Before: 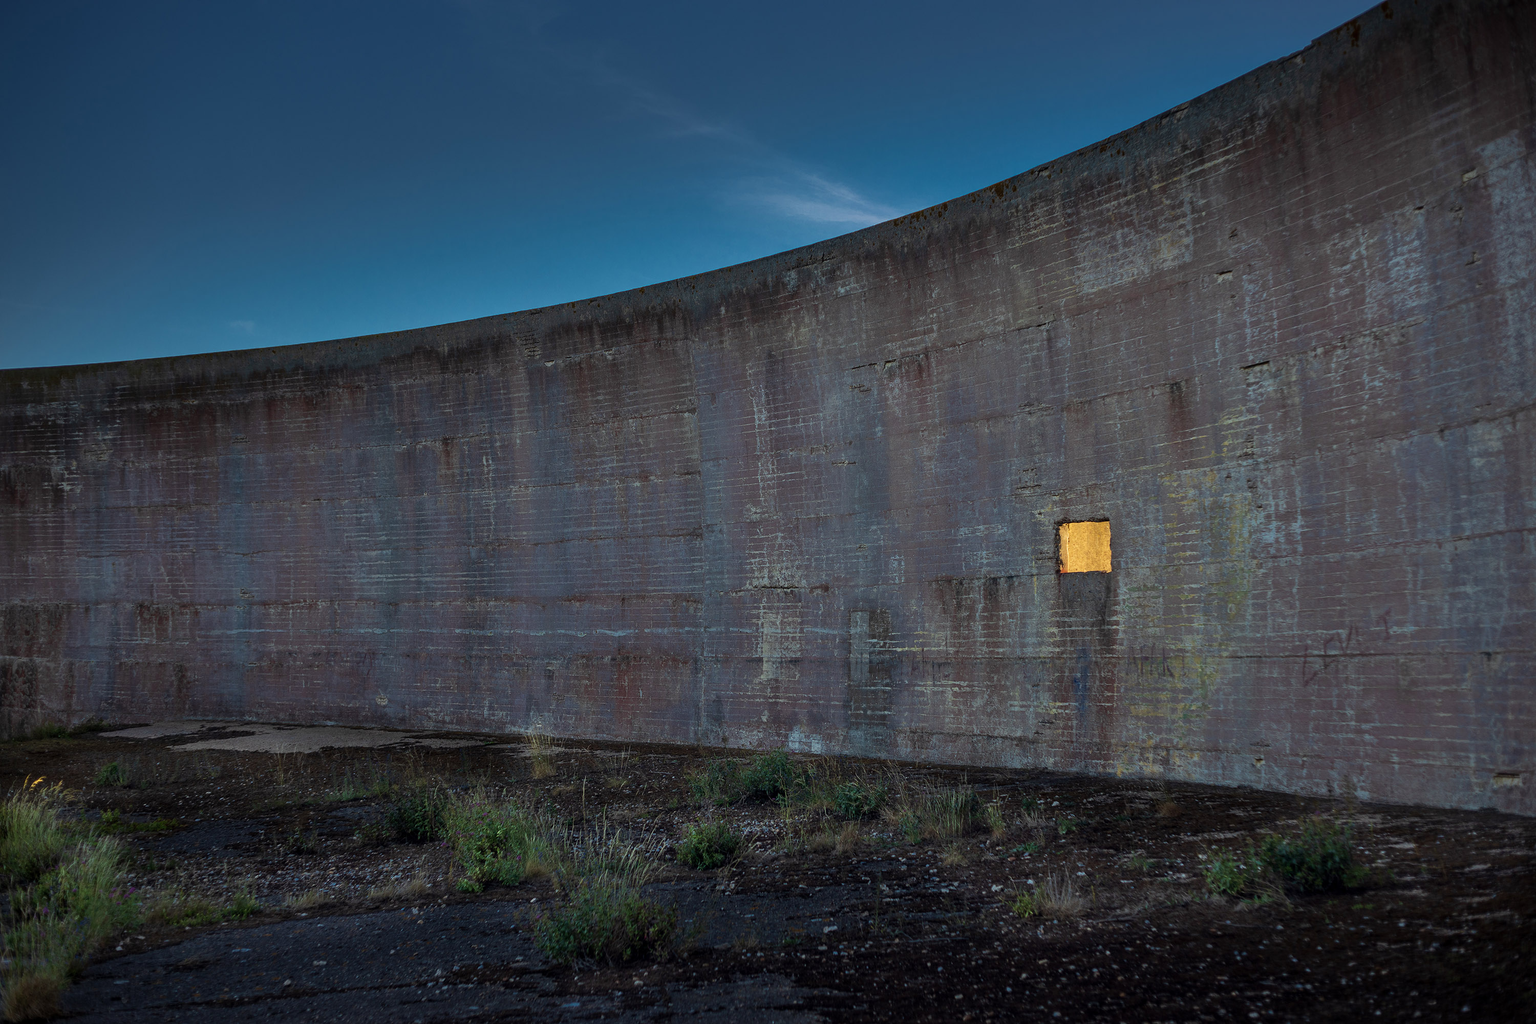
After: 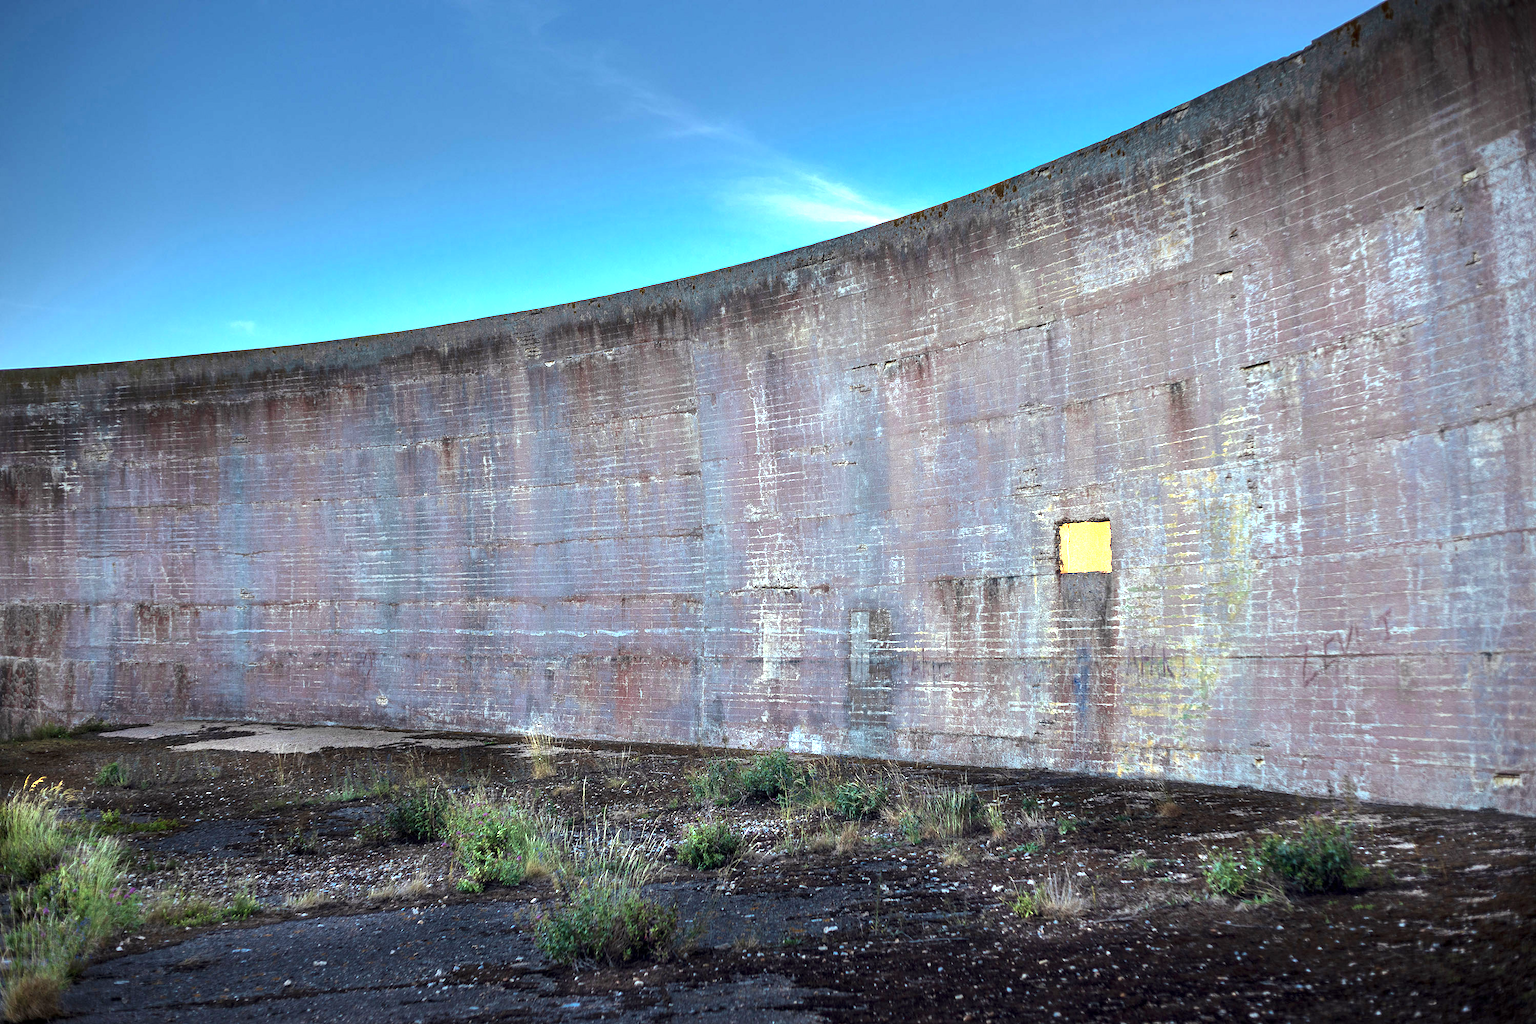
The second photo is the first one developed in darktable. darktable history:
tone equalizer: -8 EV -0.417 EV, -7 EV -0.389 EV, -6 EV -0.333 EV, -5 EV -0.222 EV, -3 EV 0.222 EV, -2 EV 0.333 EV, -1 EV 0.389 EV, +0 EV 0.417 EV, edges refinement/feathering 500, mask exposure compensation -1.57 EV, preserve details no
exposure: exposure 2 EV, compensate exposure bias true, compensate highlight preservation false
